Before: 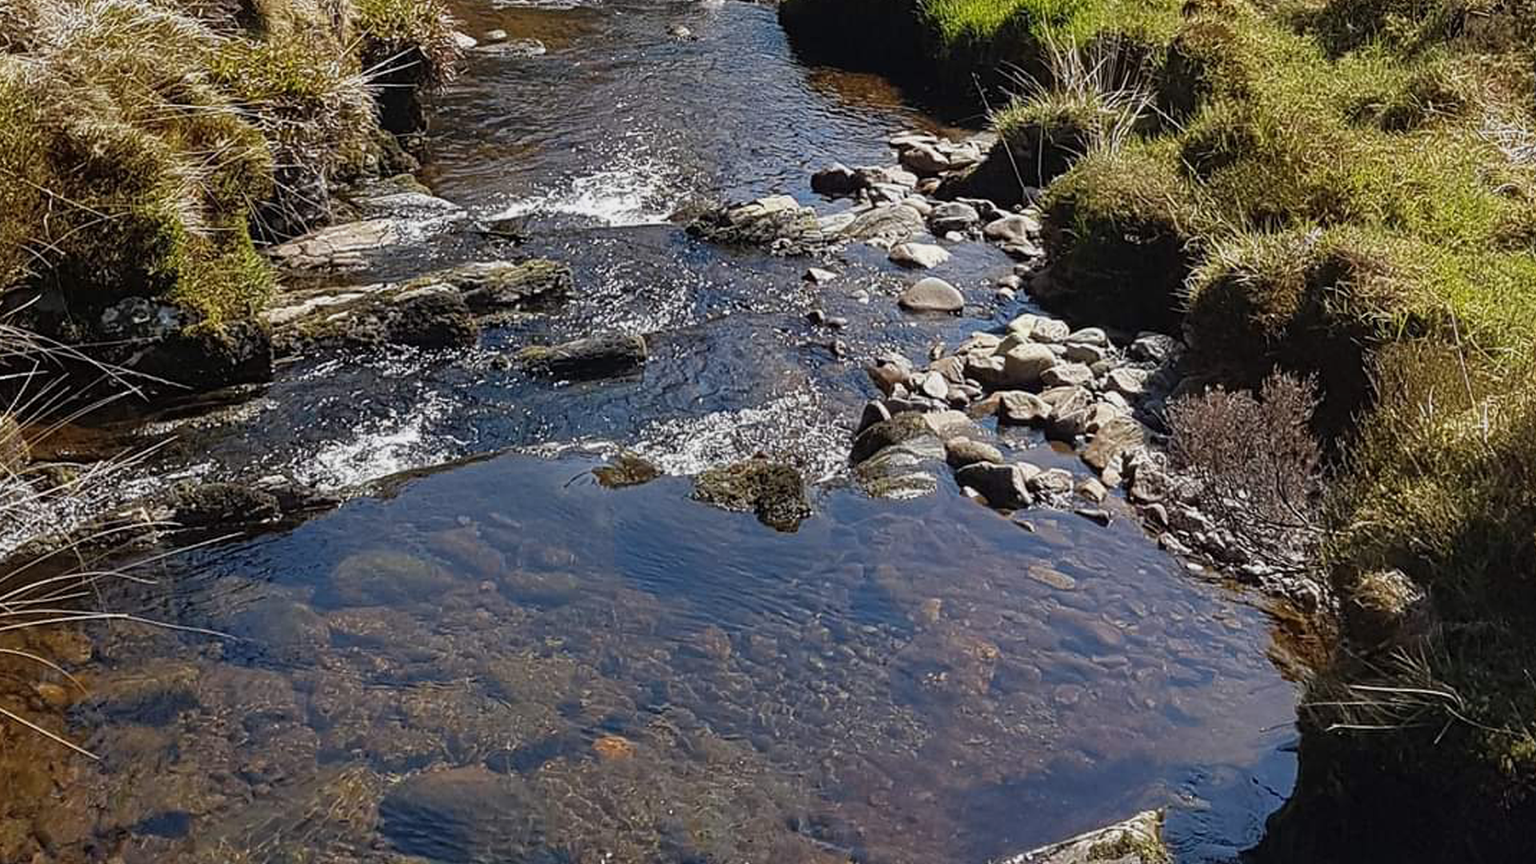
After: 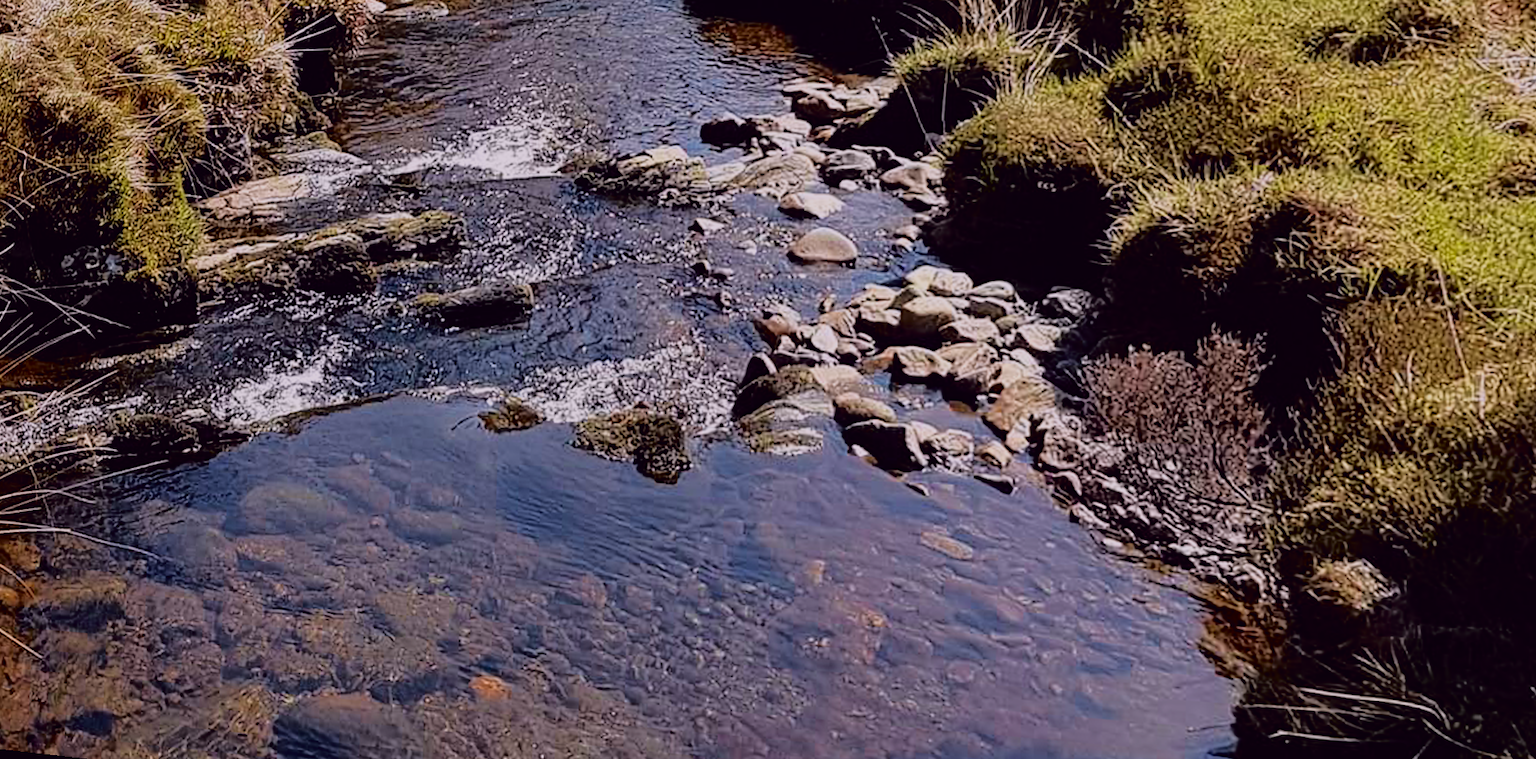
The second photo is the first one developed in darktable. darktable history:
shadows and highlights: shadows 25, highlights -25
rotate and perspective: rotation 1.69°, lens shift (vertical) -0.023, lens shift (horizontal) -0.291, crop left 0.025, crop right 0.988, crop top 0.092, crop bottom 0.842
tone curve: curves: ch0 [(0, 0) (0.126, 0.061) (0.362, 0.382) (0.498, 0.498) (0.706, 0.712) (1, 1)]; ch1 [(0, 0) (0.5, 0.522) (0.55, 0.586) (1, 1)]; ch2 [(0, 0) (0.44, 0.424) (0.5, 0.482) (0.537, 0.538) (1, 1)], color space Lab, independent channels, preserve colors none
filmic rgb: black relative exposure -7.65 EV, white relative exposure 4.56 EV, hardness 3.61, contrast 1.106
